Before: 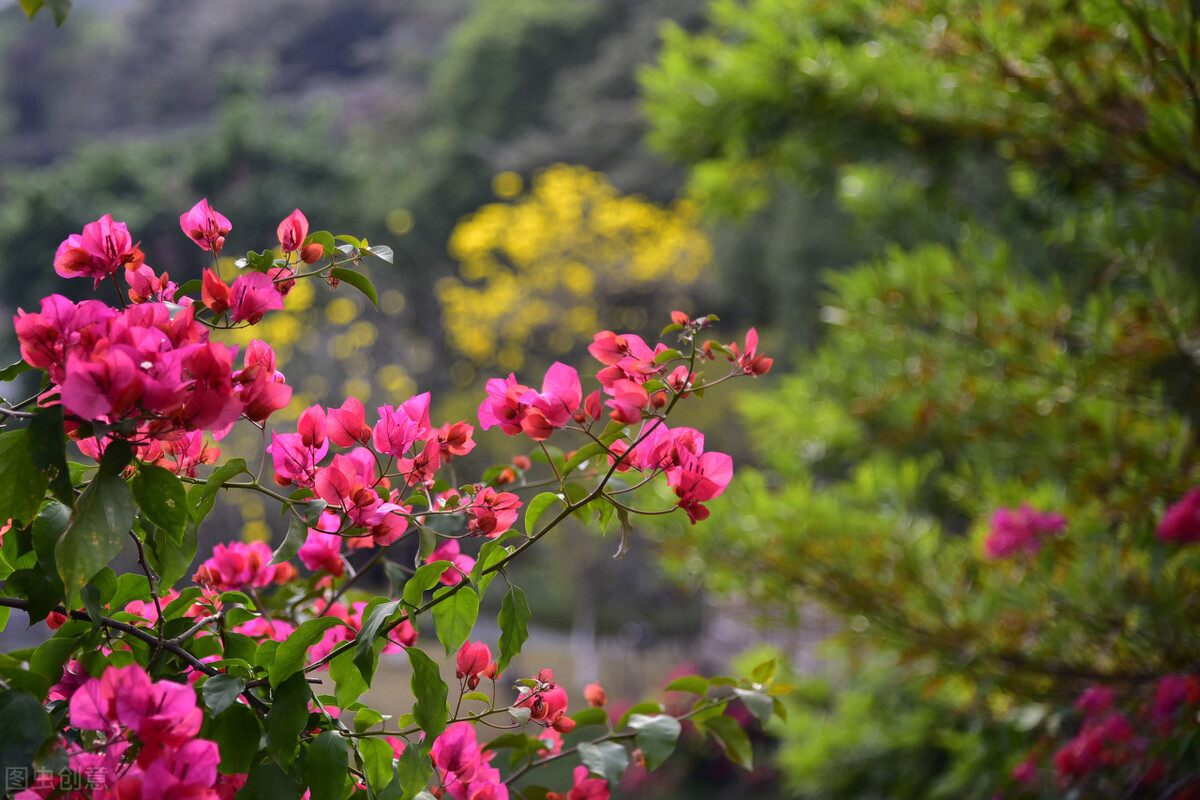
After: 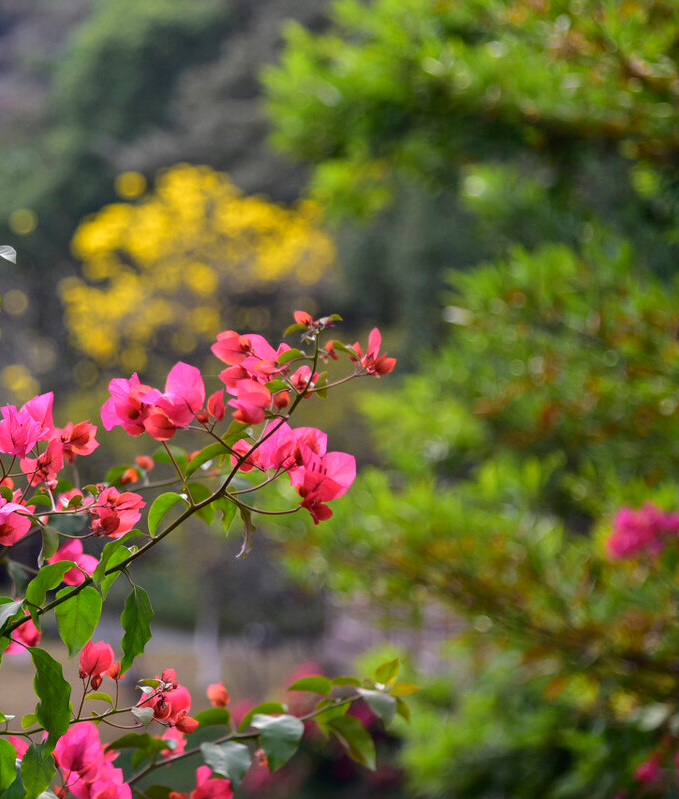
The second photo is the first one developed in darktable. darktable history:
contrast brightness saturation: contrast 0.01, saturation -0.05
crop: left 31.458%, top 0%, right 11.876%
